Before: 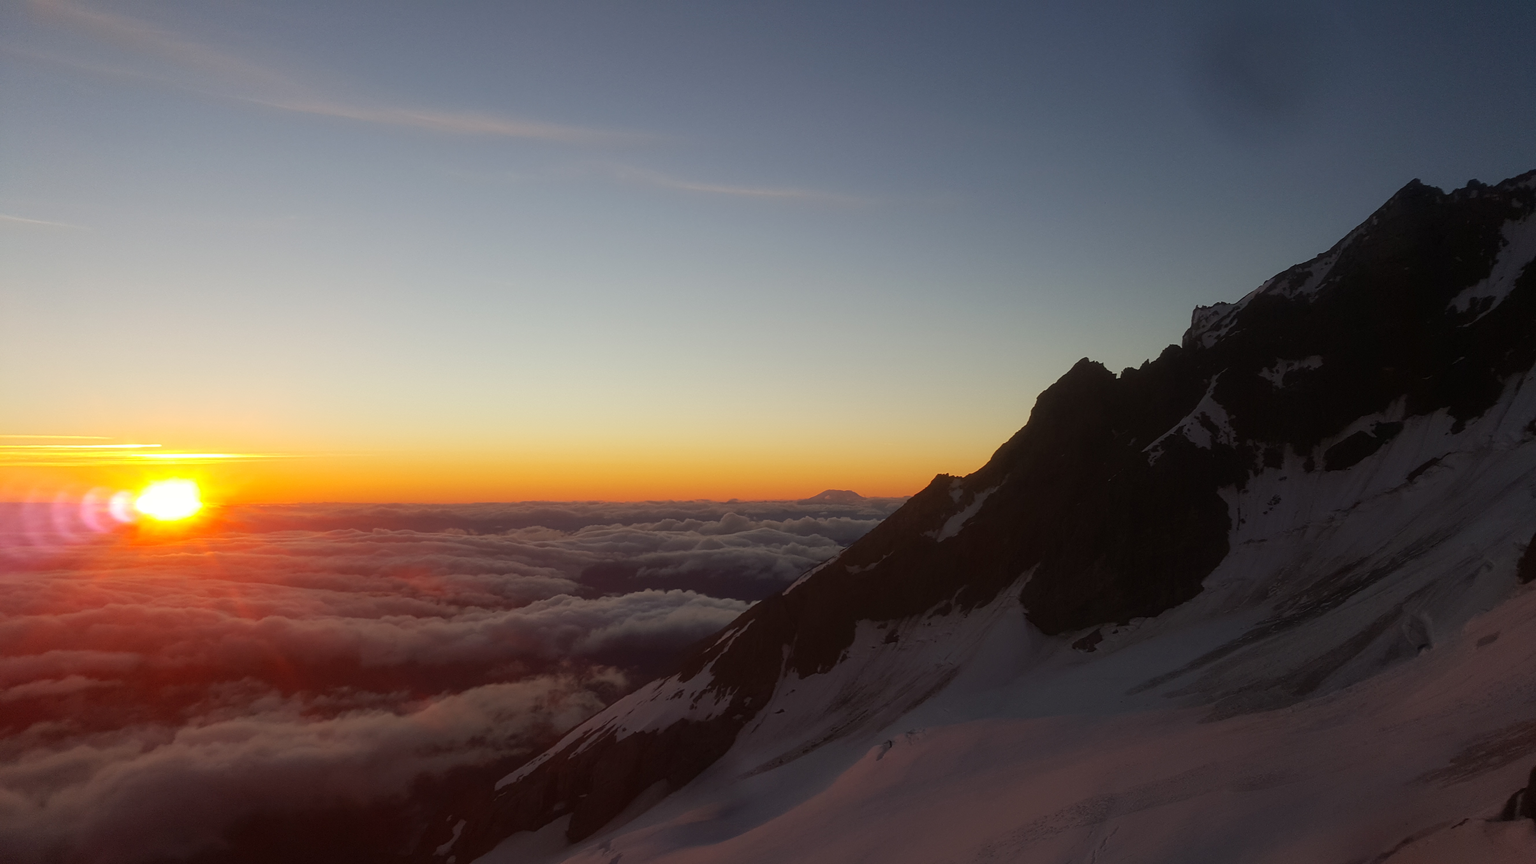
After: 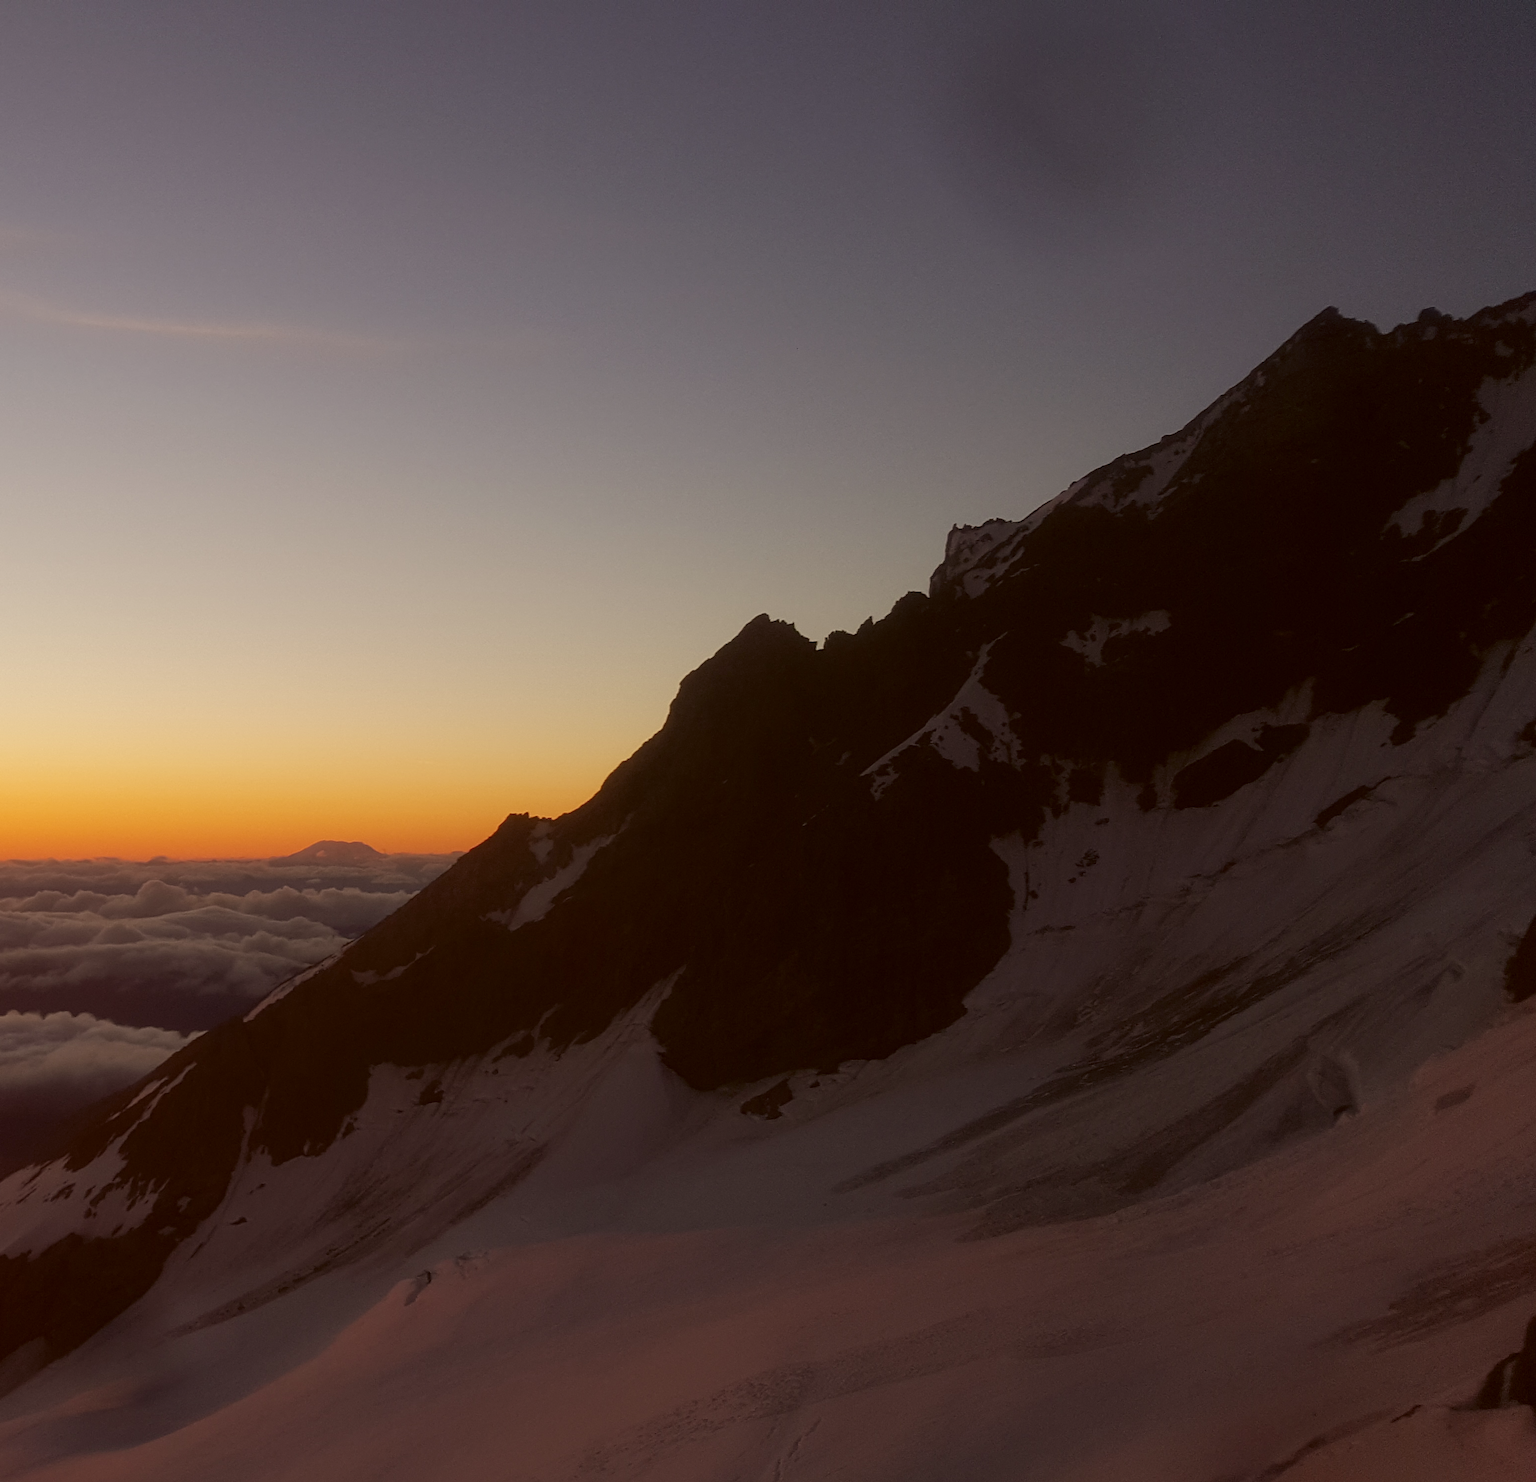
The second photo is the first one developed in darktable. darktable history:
crop: left 41.719%
color correction: highlights a* 6.23, highlights b* 8.44, shadows a* 5.41, shadows b* 7.05, saturation 0.935
